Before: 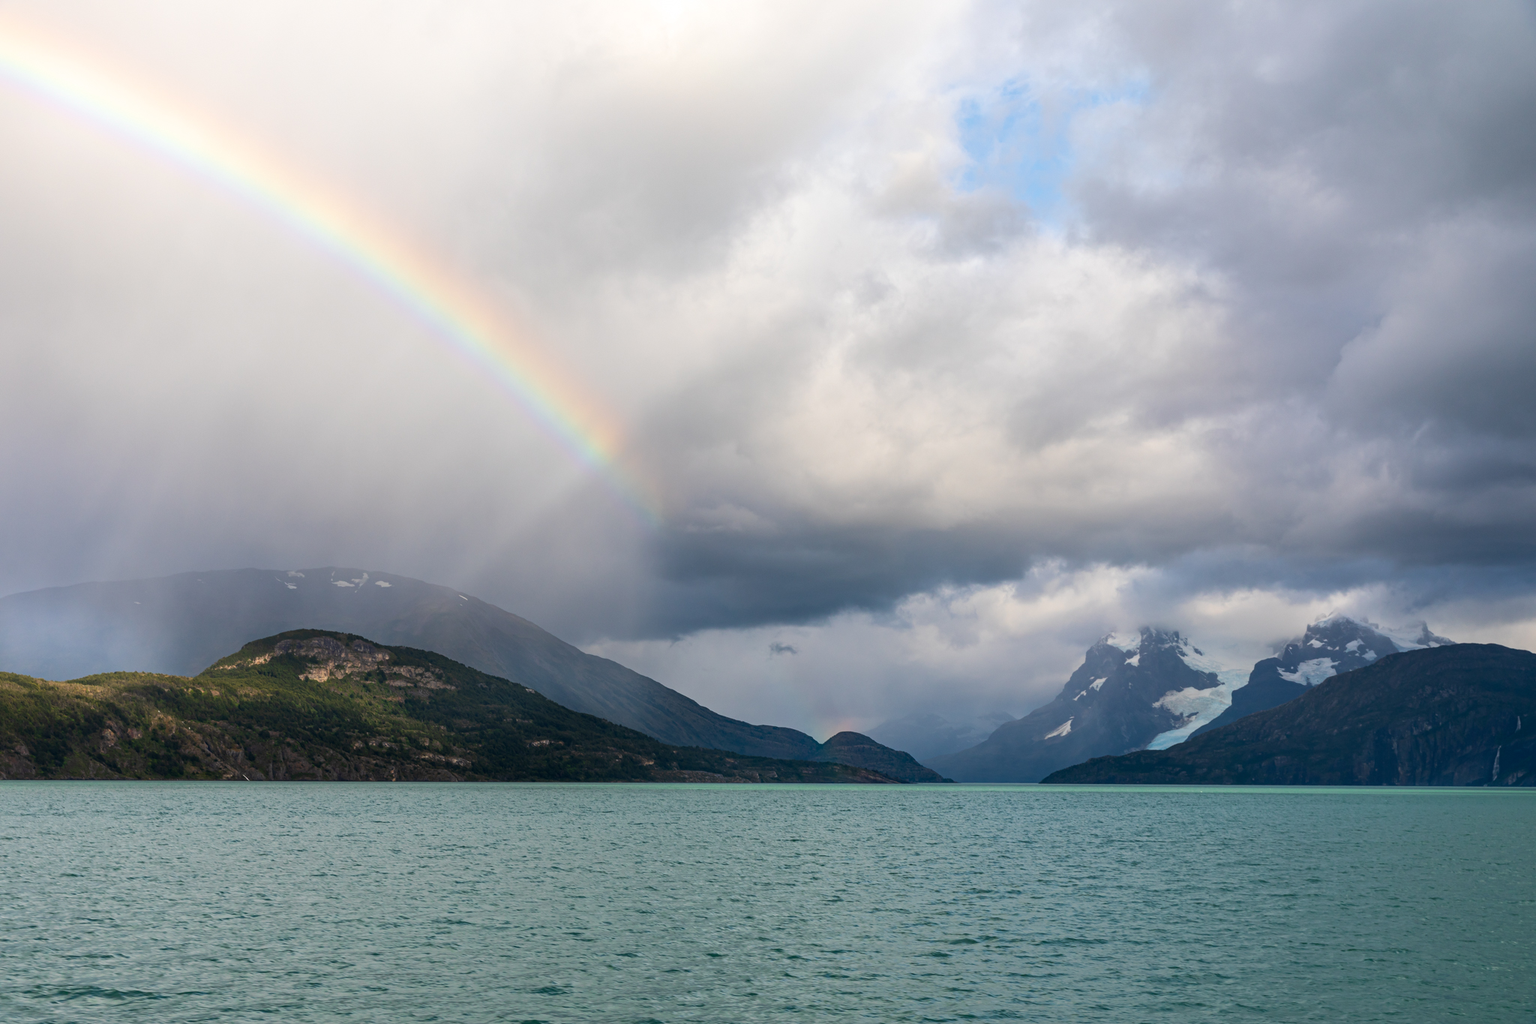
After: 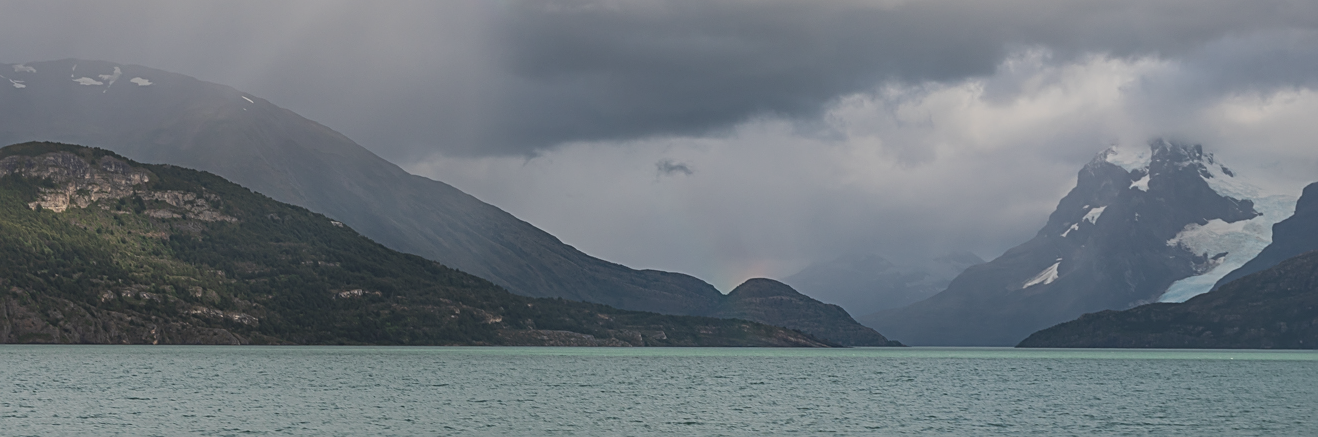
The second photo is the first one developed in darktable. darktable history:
crop: left 18.091%, top 51.13%, right 17.525%, bottom 16.85%
exposure: black level correction -0.001, exposure 0.08 EV, compensate highlight preservation false
contrast brightness saturation: contrast -0.26, saturation -0.43
sharpen: on, module defaults
